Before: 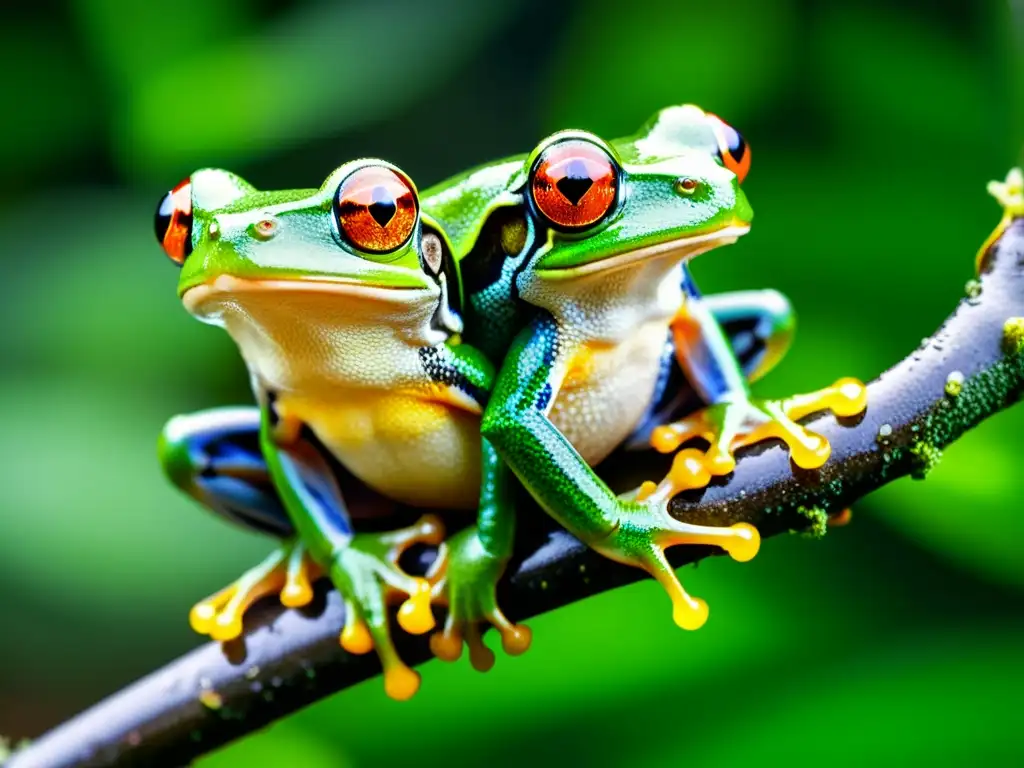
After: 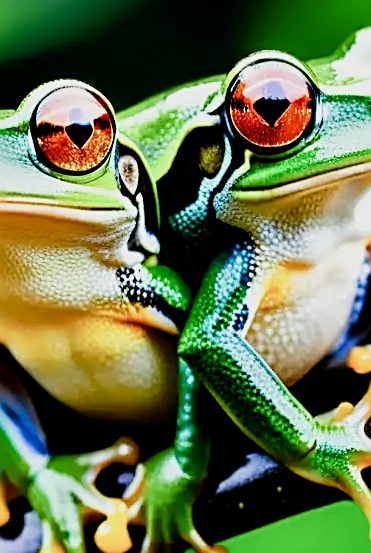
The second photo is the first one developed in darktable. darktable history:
crop and rotate: left 29.64%, top 10.346%, right 34.067%, bottom 17.559%
sharpen: radius 2.562, amount 0.633
filmic rgb: black relative exposure -5.08 EV, white relative exposure 3.53 EV, hardness 3.17, contrast 1.299, highlights saturation mix -49.36%
color balance rgb: perceptual saturation grading › global saturation 20%, perceptual saturation grading › highlights -50.233%, perceptual saturation grading › shadows 30.448%, global vibrance 20%
